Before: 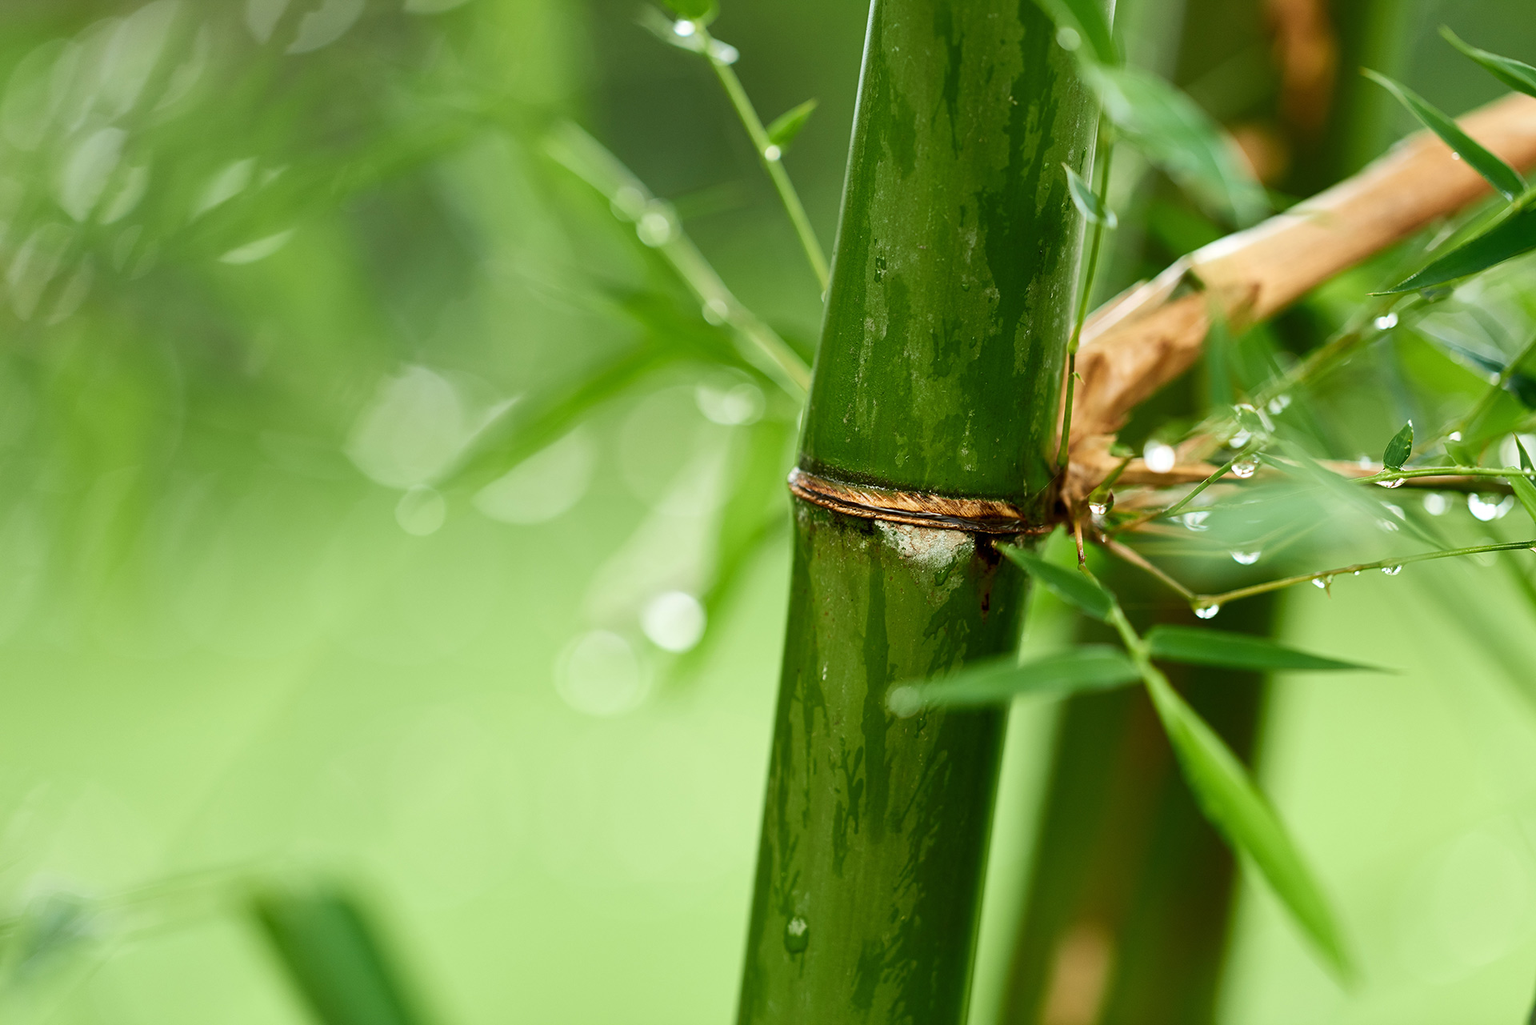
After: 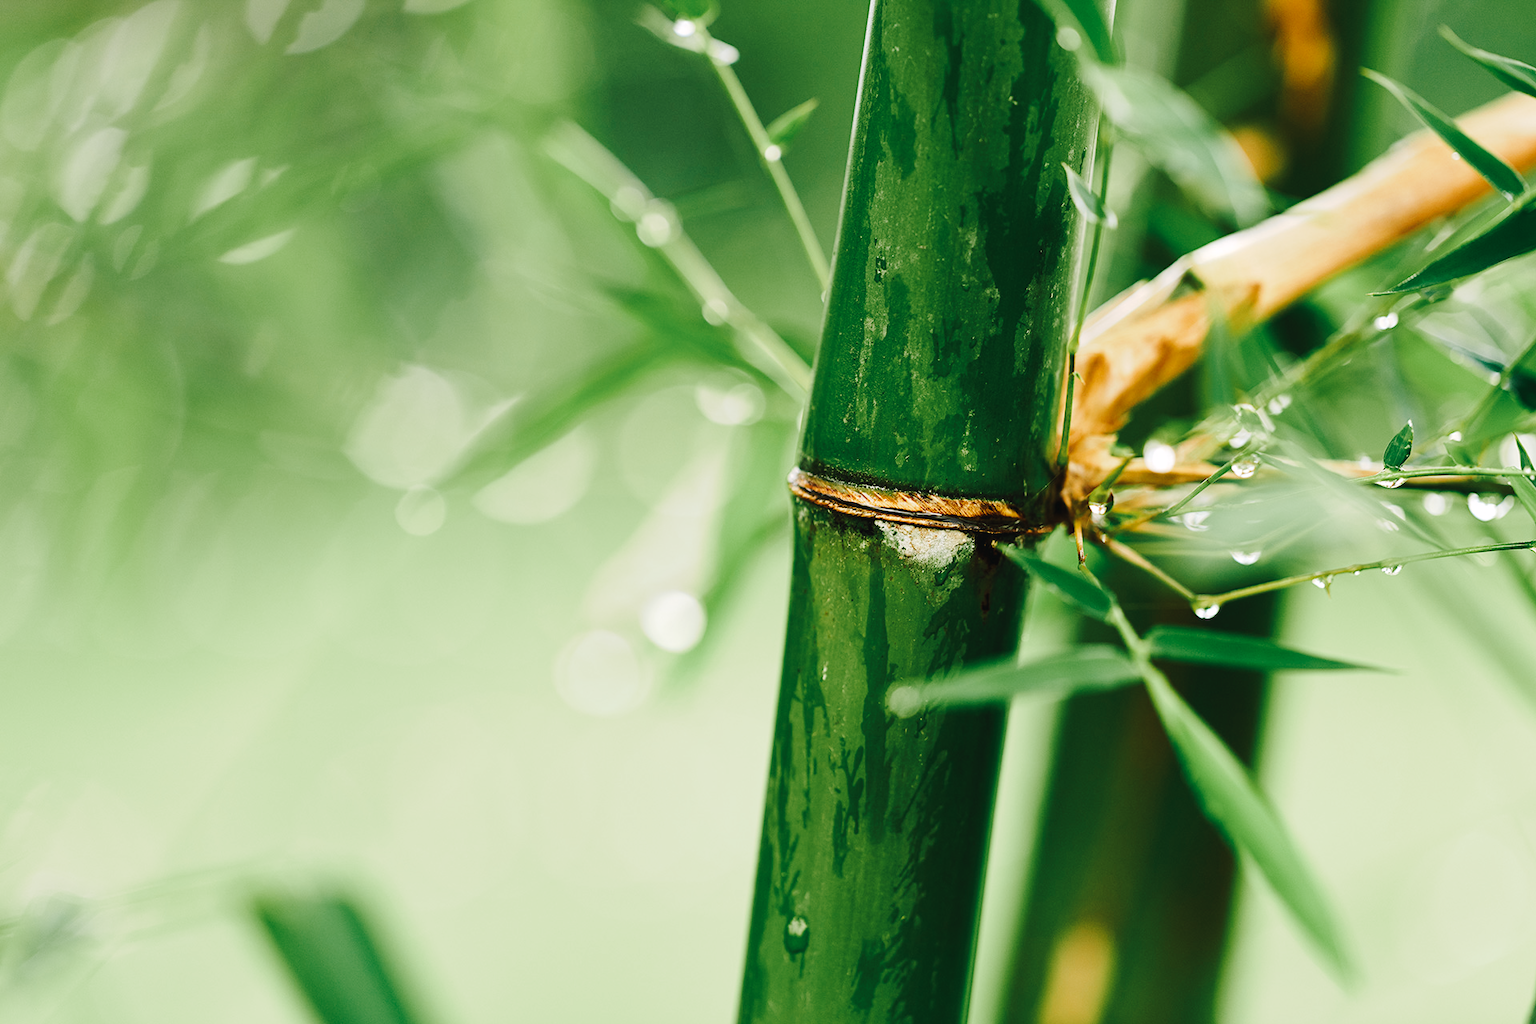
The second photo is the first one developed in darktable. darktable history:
tone curve: curves: ch0 [(0, 0) (0.003, 0.023) (0.011, 0.029) (0.025, 0.037) (0.044, 0.047) (0.069, 0.057) (0.1, 0.075) (0.136, 0.103) (0.177, 0.145) (0.224, 0.193) (0.277, 0.266) (0.335, 0.362) (0.399, 0.473) (0.468, 0.569) (0.543, 0.655) (0.623, 0.73) (0.709, 0.804) (0.801, 0.874) (0.898, 0.924) (1, 1)], preserve colors none
color look up table: target L [96.11, 94.53, 92.42, 85.78, 76.12, 70.35, 59.32, 62, 56.31, 45.79, 38.78, 22.64, 200.62, 91.06, 84.83, 77.73, 73.64, 68.21, 60.73, 55.59, 54.88, 50.63, 46.06, 38.93, 37.35, 31.21, 21.26, 18.01, 0.526, 83.05, 81.04, 61.88, 60.03, 56.92, 57.02, 69.06, 51.38, 46.41, 40.68, 30.6, 32.83, 18.31, 4.95, 77.92, 56.59, 52.61, 54.67, 36.79, 28.16], target a [-12.4, -9.945, -27.49, -32.94, -25.93, -10.01, -38.39, -12.76, -8.133, -25.31, -23.62, -19.36, 0, 1.809, -1.866, 6.75, 31.29, 32.3, 26.91, 50.4, 57.15, 34.96, -3.539, 30.47, 47.01, 3.849, 16.61, 24.1, -0.782, 6.753, 29.17, 16.44, 58.84, 3.626, 19.94, 44.26, 48.17, 47.93, 9.705, 27.43, 39.32, 23.46, 11.27, -23.08, -3.056, -21.65, -26.77, -10.66, 3.255], target b [34.14, 16.61, 34.67, 22.07, 8.691, 1.33, 30.23, 43.75, 24.74, 14.18, 23.02, 12.61, 0, 30.33, 60.13, 3.947, 11.81, 37.87, 50.02, 52.34, 24.14, 28.8, 37.98, 40.2, 41.5, 4.488, 30.55, 10.41, -0.154, -21.2, -19.98, -49.09, -15.21, -6.804, -23, -36.63, -29.21, -6.42, -57.91, -11.48, -59.58, -40.42, -18.16, -20.94, -39.66, -29.4, -0.425, -15.18, -28.51], num patches 49
